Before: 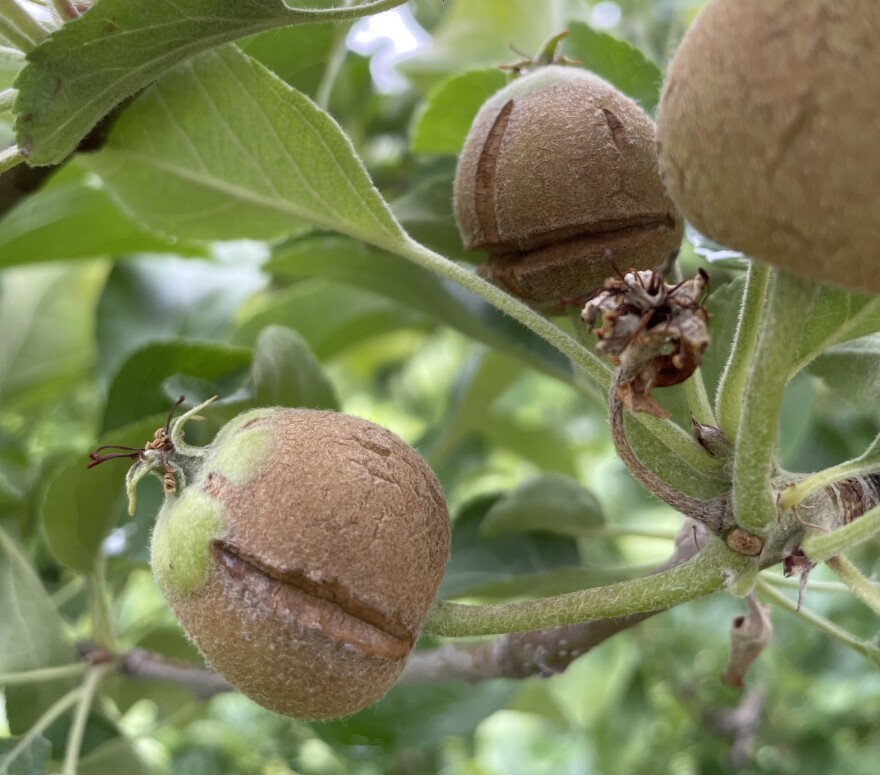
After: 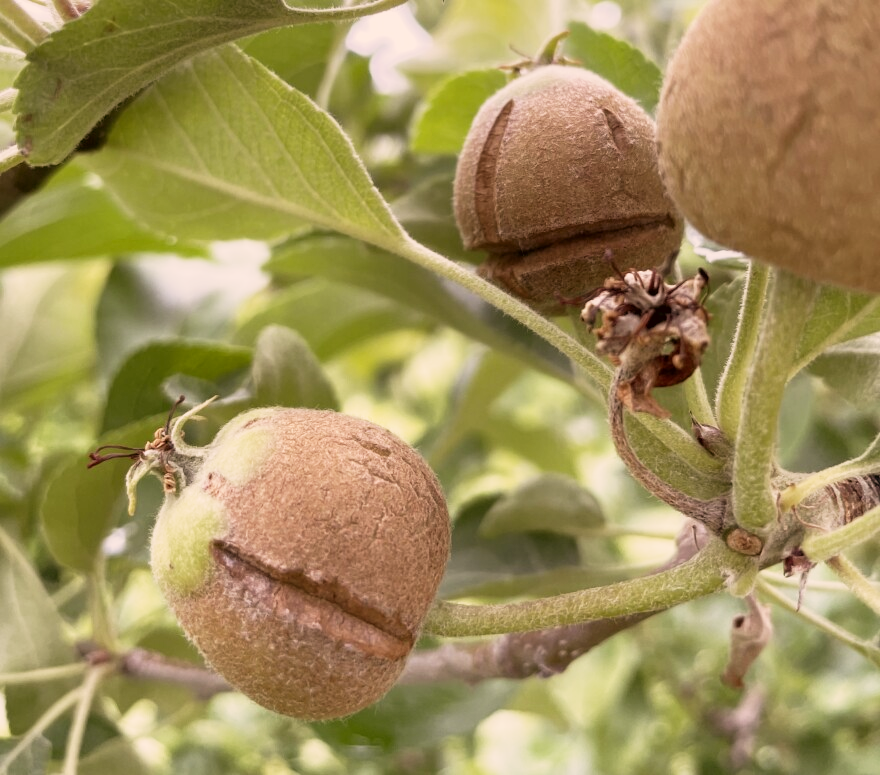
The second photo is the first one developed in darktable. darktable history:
color correction: highlights a* 6.27, highlights b* 8.19, shadows a* 5.94, shadows b* 7.23, saturation 0.9
base curve: curves: ch0 [(0, 0) (0.088, 0.125) (0.176, 0.251) (0.354, 0.501) (0.613, 0.749) (1, 0.877)], preserve colors none
color balance: lift [0.998, 0.998, 1.001, 1.002], gamma [0.995, 1.025, 0.992, 0.975], gain [0.995, 1.02, 0.997, 0.98]
